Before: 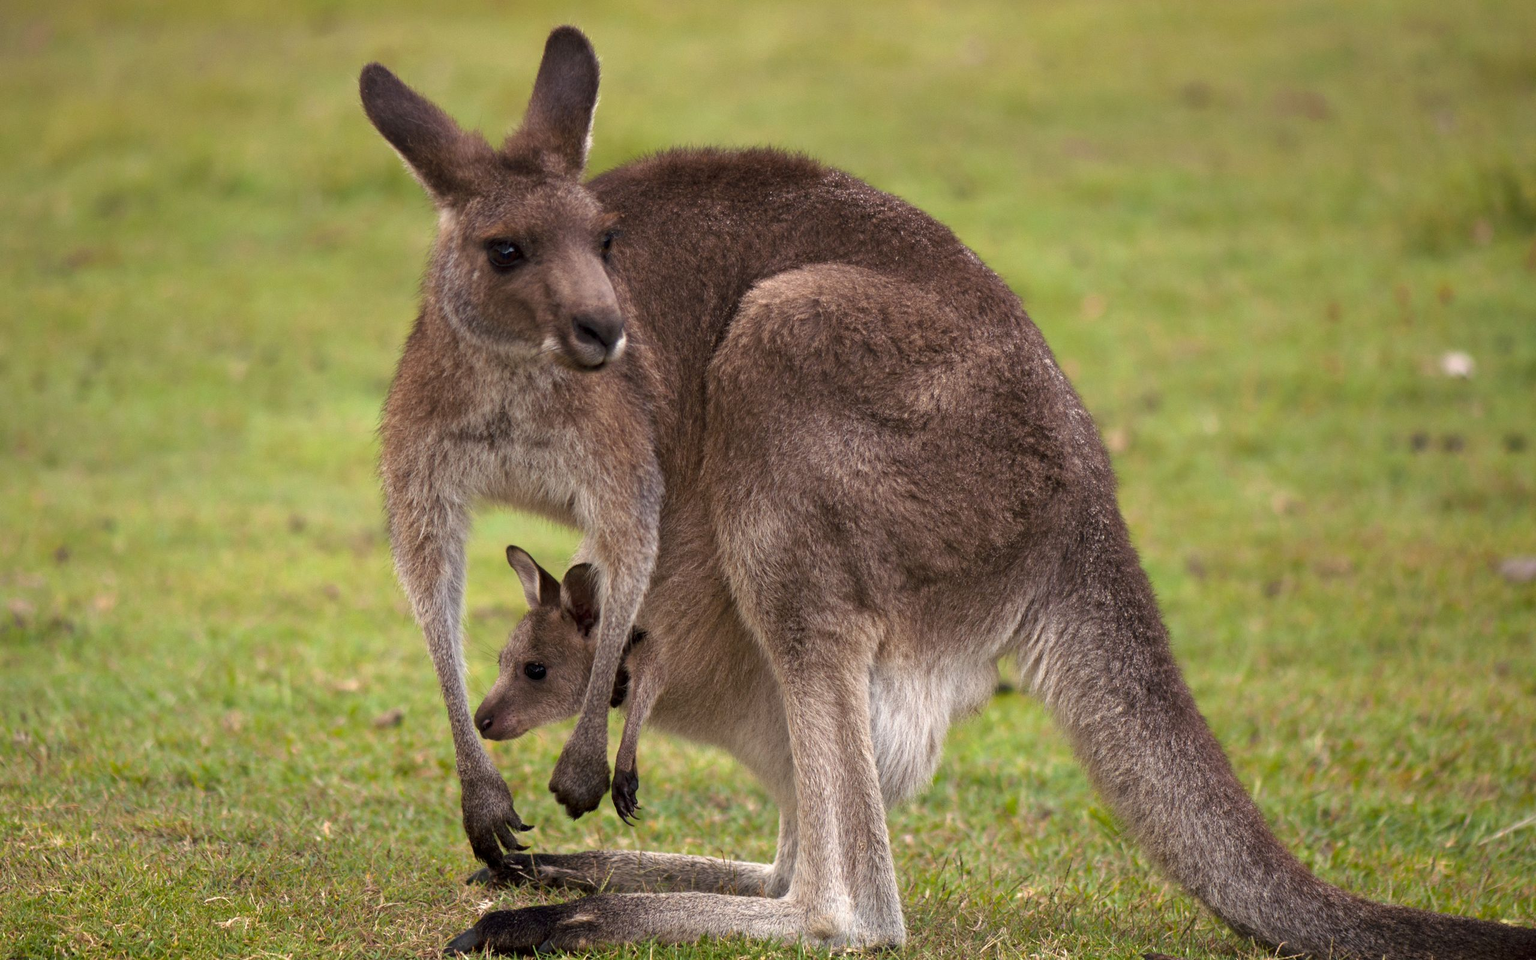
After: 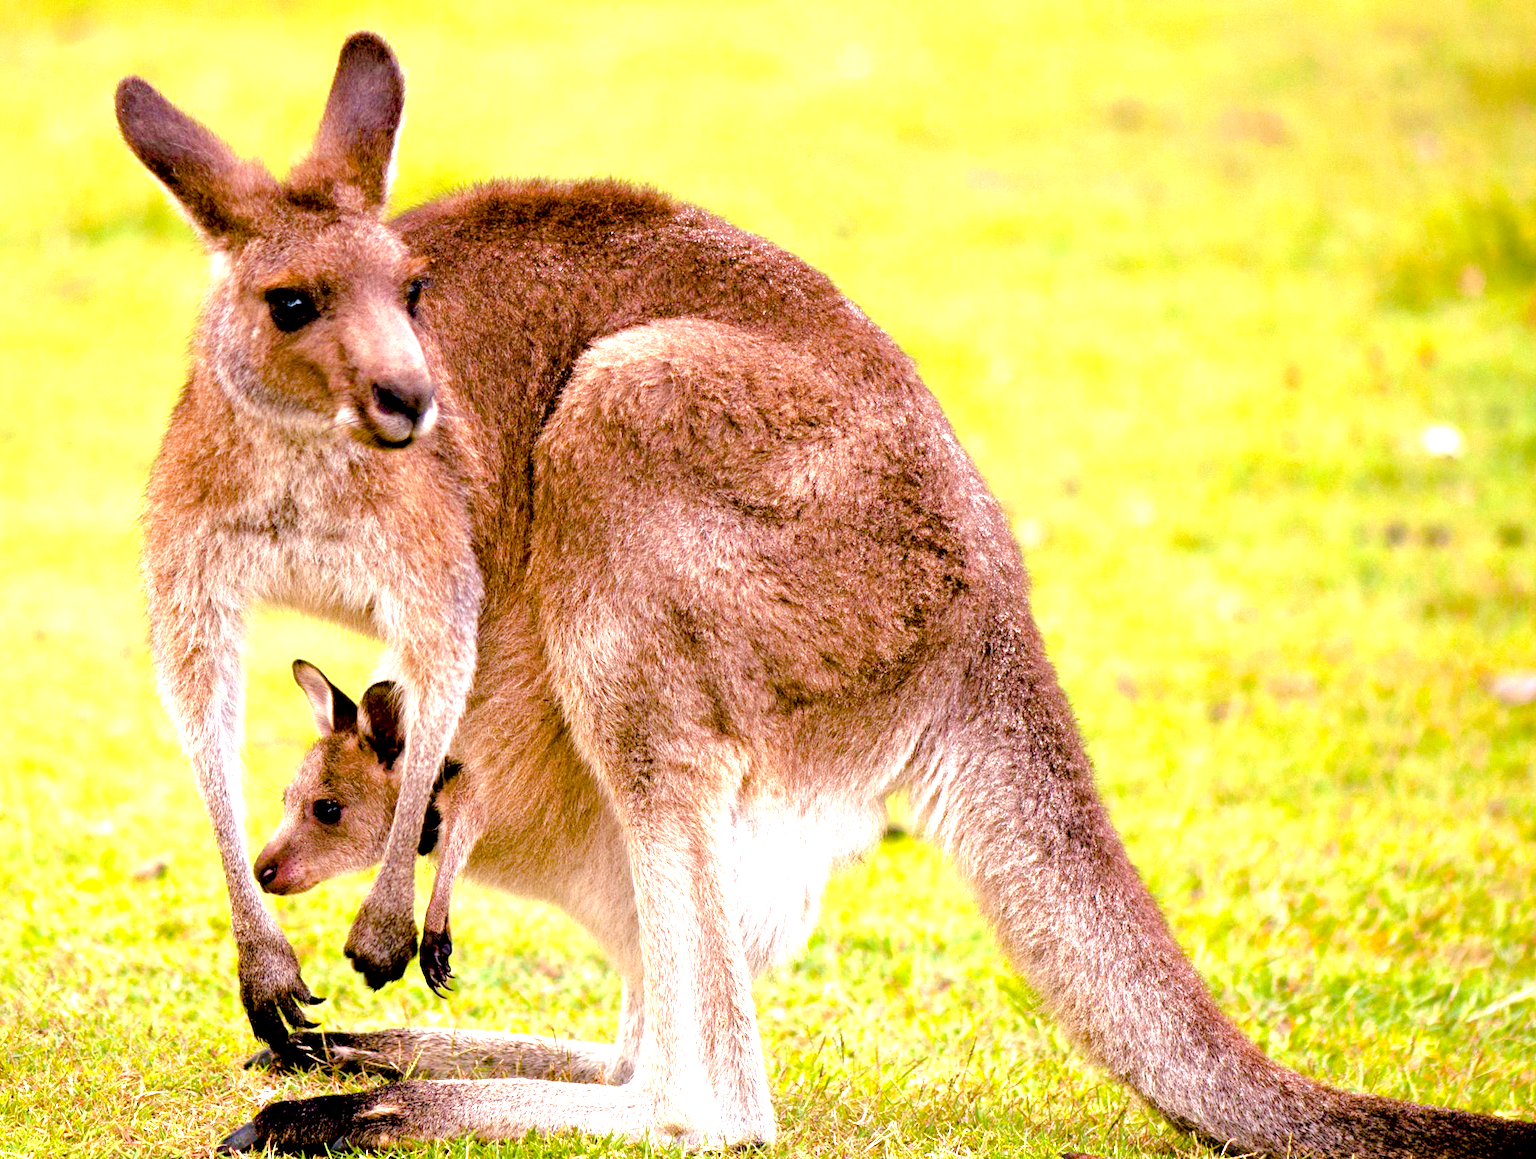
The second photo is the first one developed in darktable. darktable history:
crop: left 17.257%, bottom 0.018%
color balance rgb: highlights gain › chroma 1.515%, highlights gain › hue 311.61°, linear chroma grading › global chroma 15.25%, perceptual saturation grading › global saturation 0.06%, perceptual saturation grading › mid-tones 6.256%, perceptual saturation grading › shadows 71.665%, perceptual brilliance grading › mid-tones 10.038%, perceptual brilliance grading › shadows 15.17%
exposure: black level correction 0.015, exposure 1.764 EV, compensate highlight preservation false
